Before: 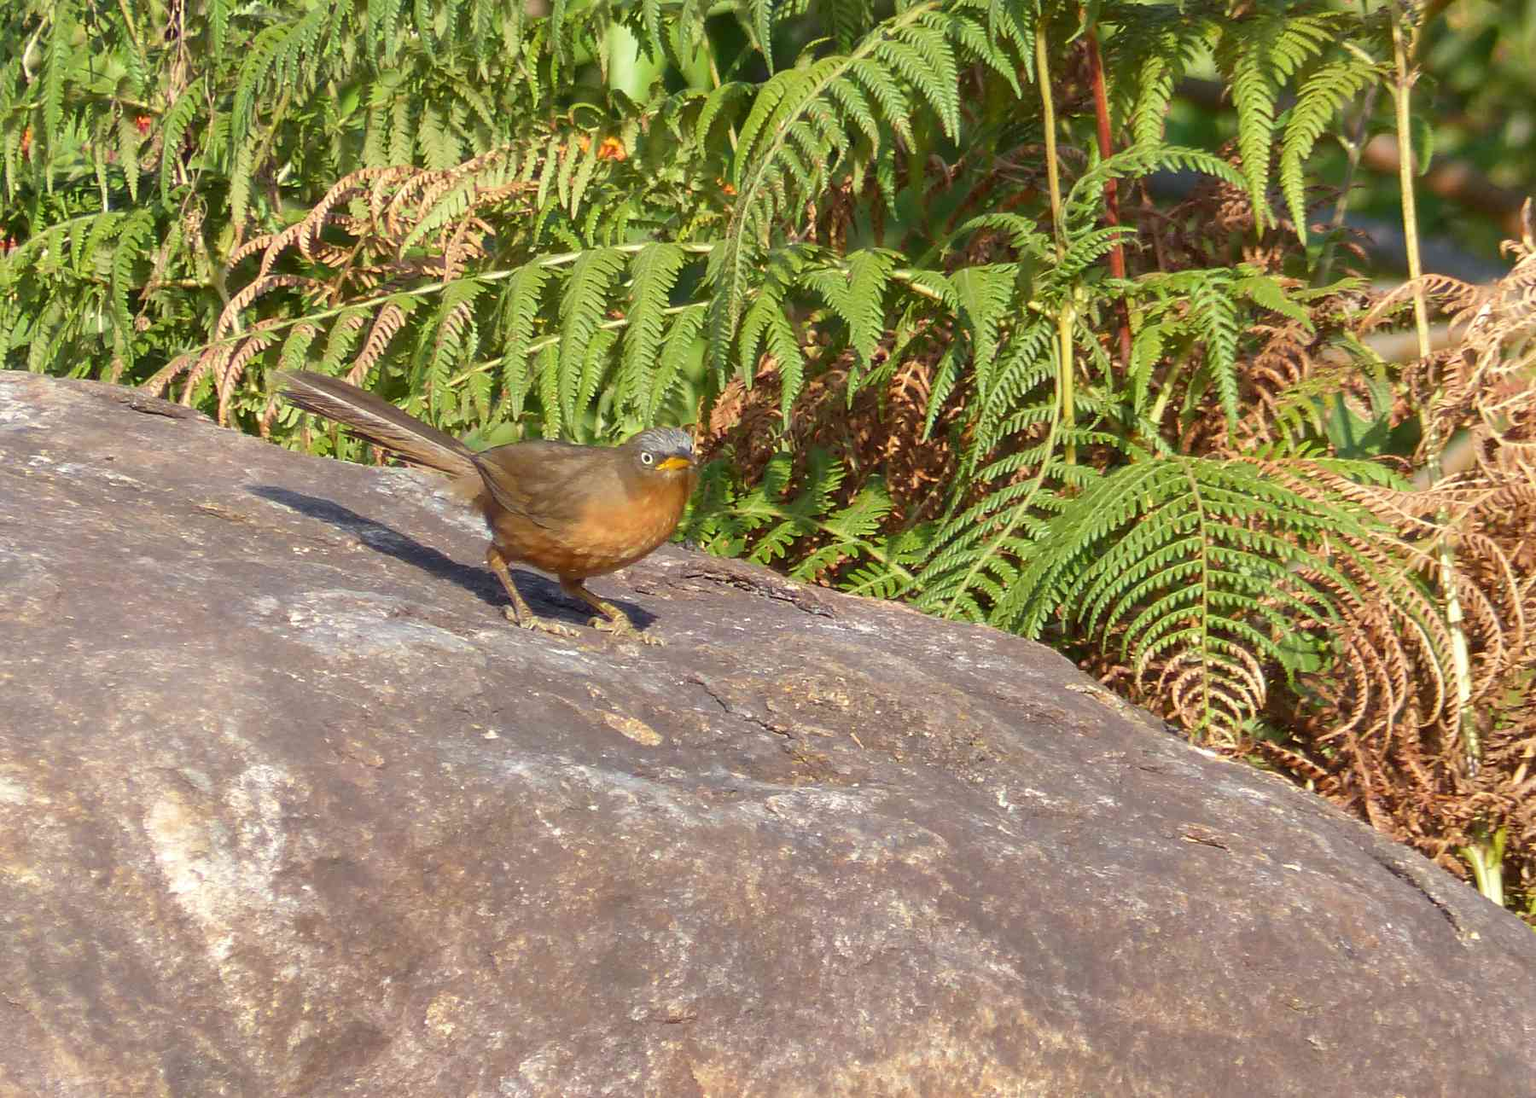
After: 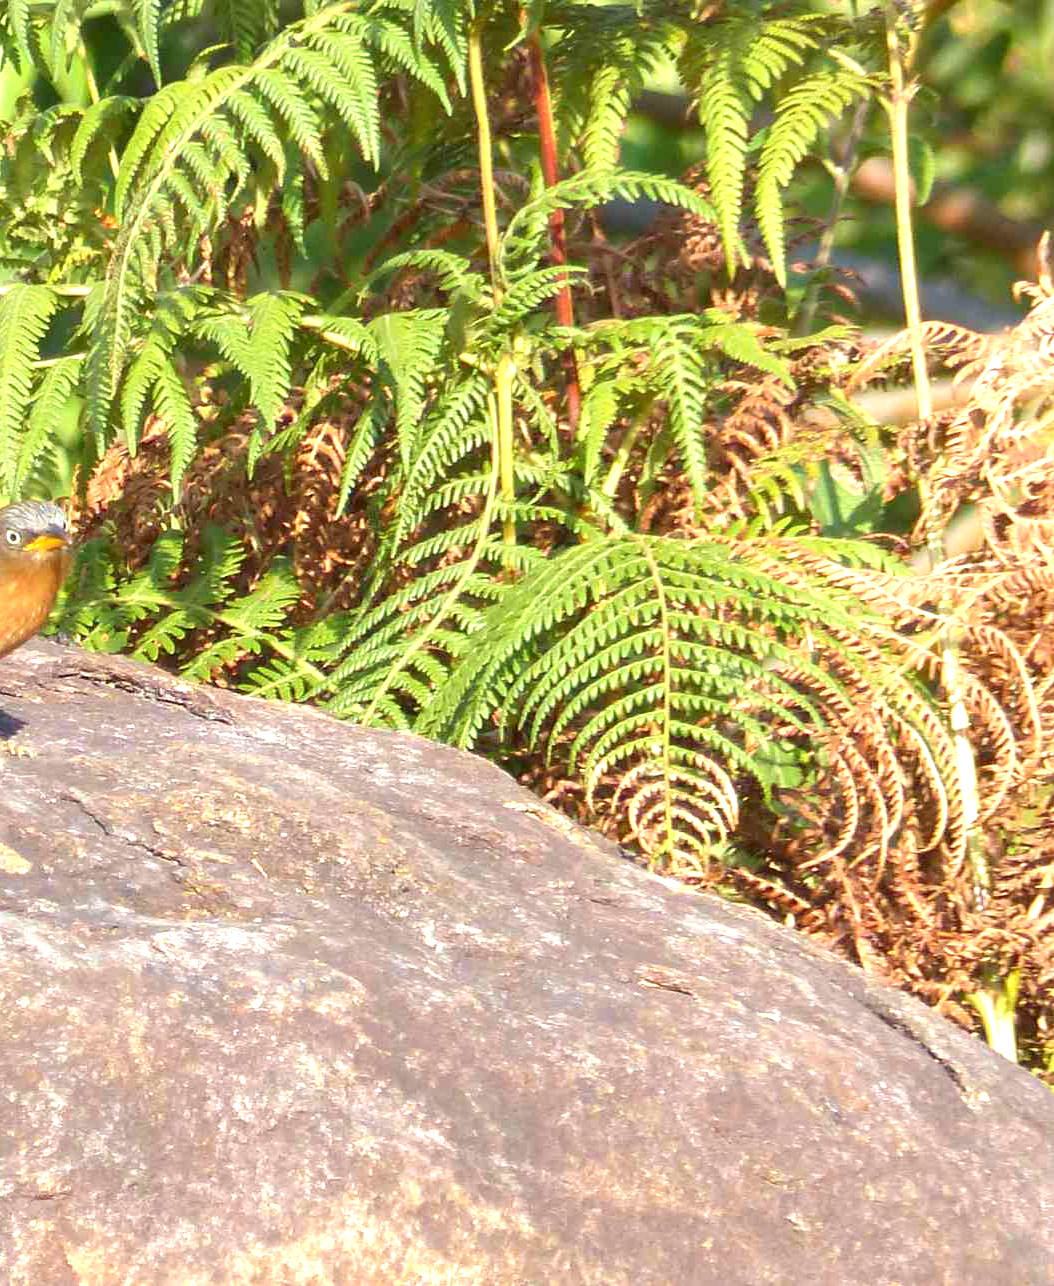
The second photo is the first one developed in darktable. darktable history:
exposure: exposure 0.943 EV, compensate highlight preservation false
crop: left 41.402%
